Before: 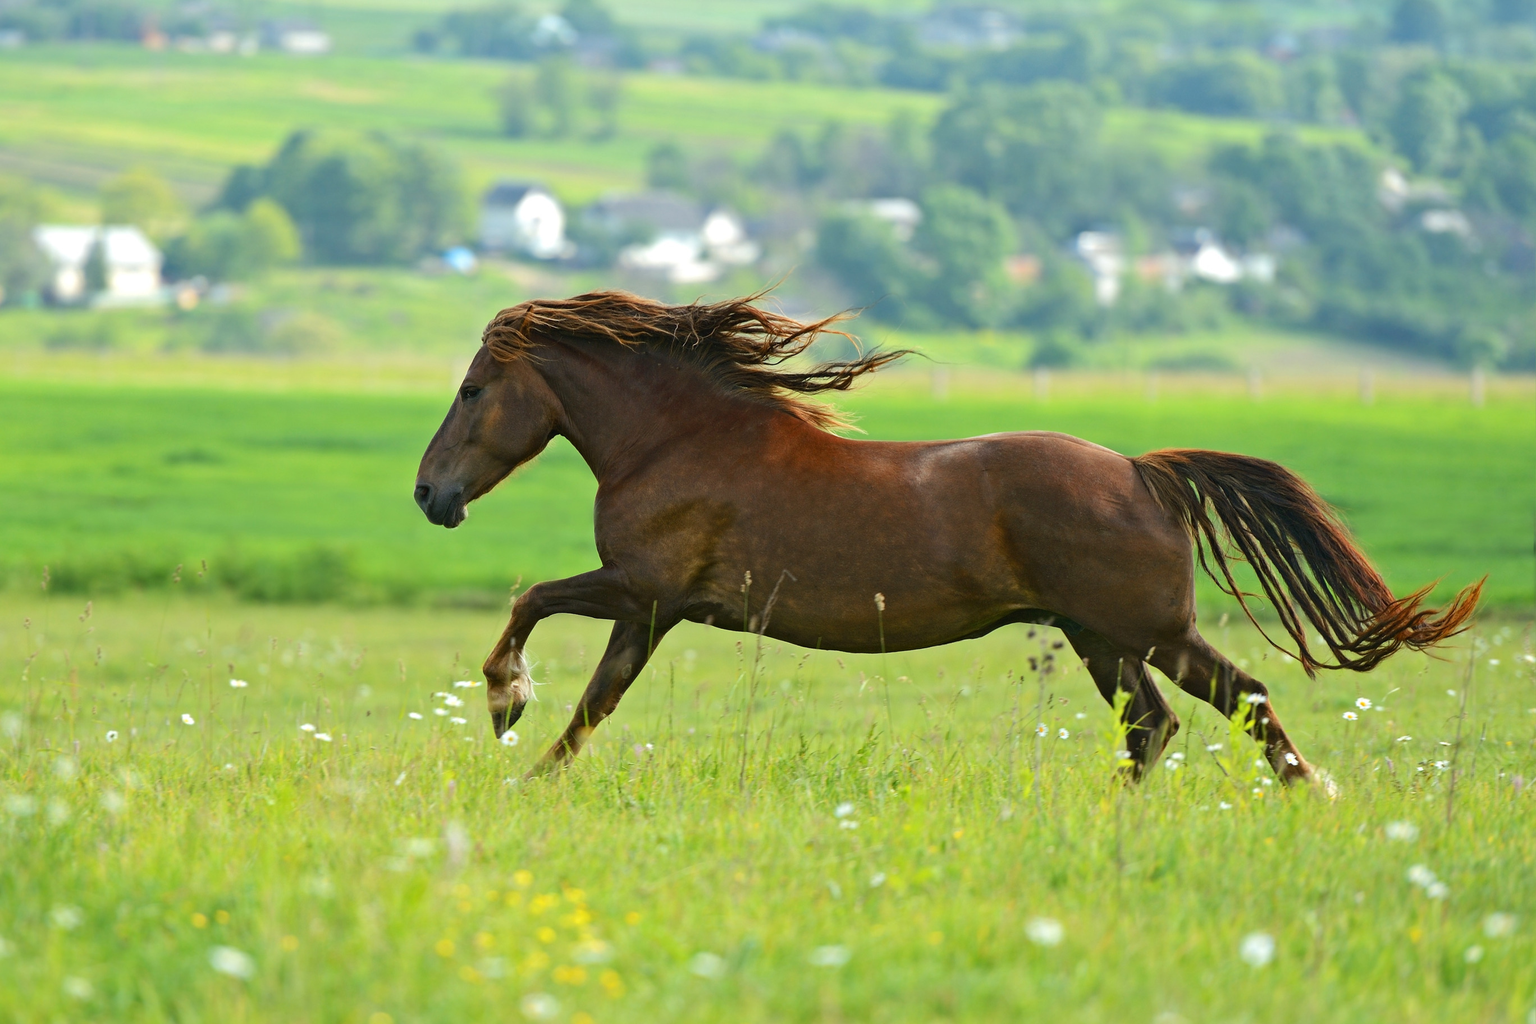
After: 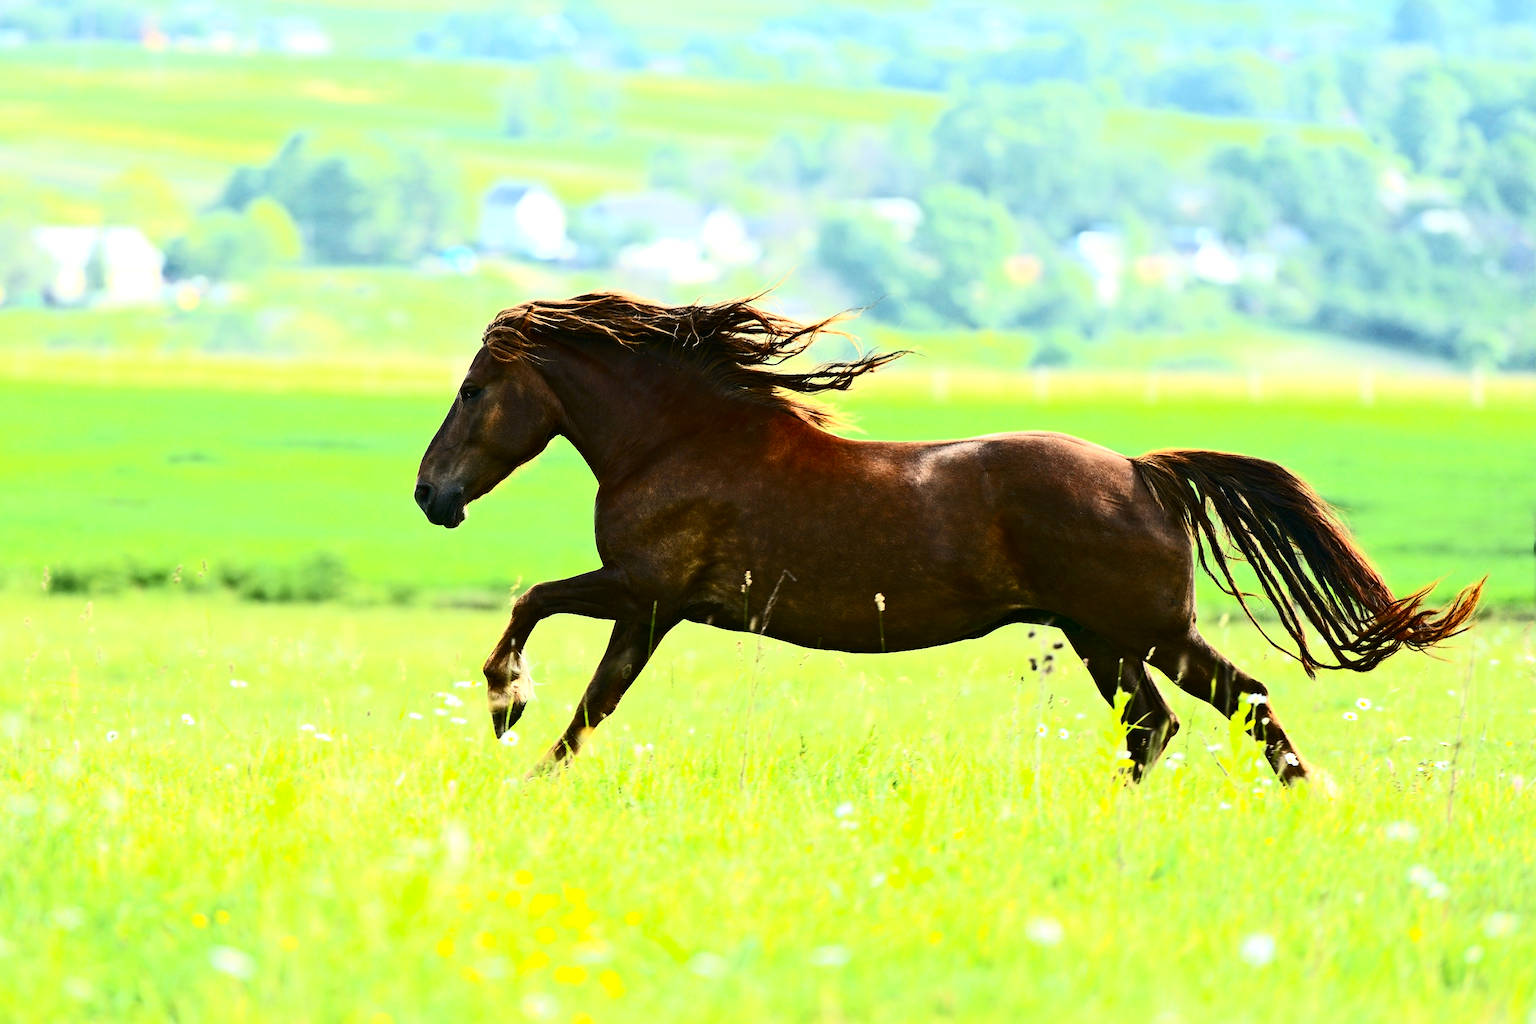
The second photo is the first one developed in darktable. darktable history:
contrast brightness saturation: contrast 0.408, brightness 0.114, saturation 0.205
tone equalizer: -8 EV -0.737 EV, -7 EV -0.716 EV, -6 EV -0.582 EV, -5 EV -0.387 EV, -3 EV 0.373 EV, -2 EV 0.6 EV, -1 EV 0.678 EV, +0 EV 0.723 EV, edges refinement/feathering 500, mask exposure compensation -1.25 EV, preserve details no
